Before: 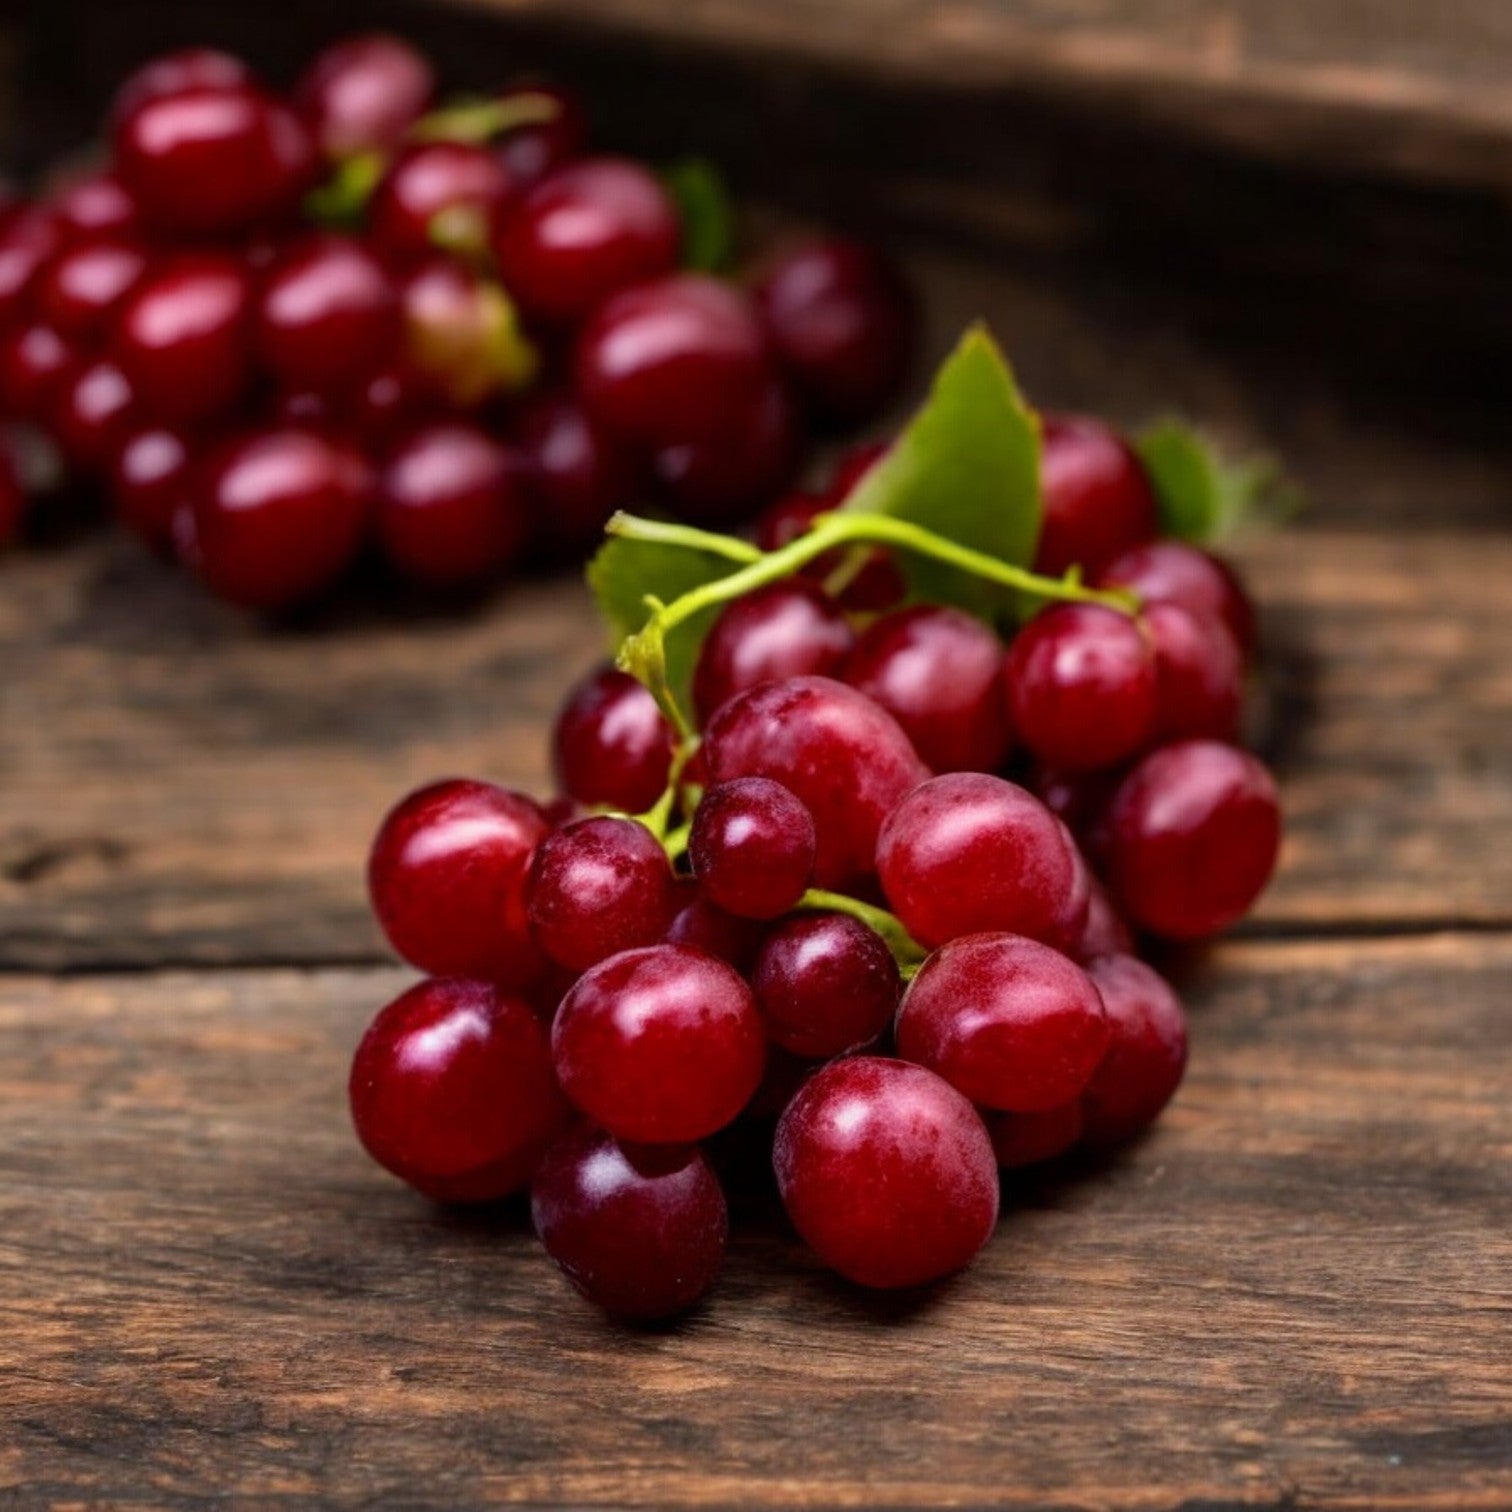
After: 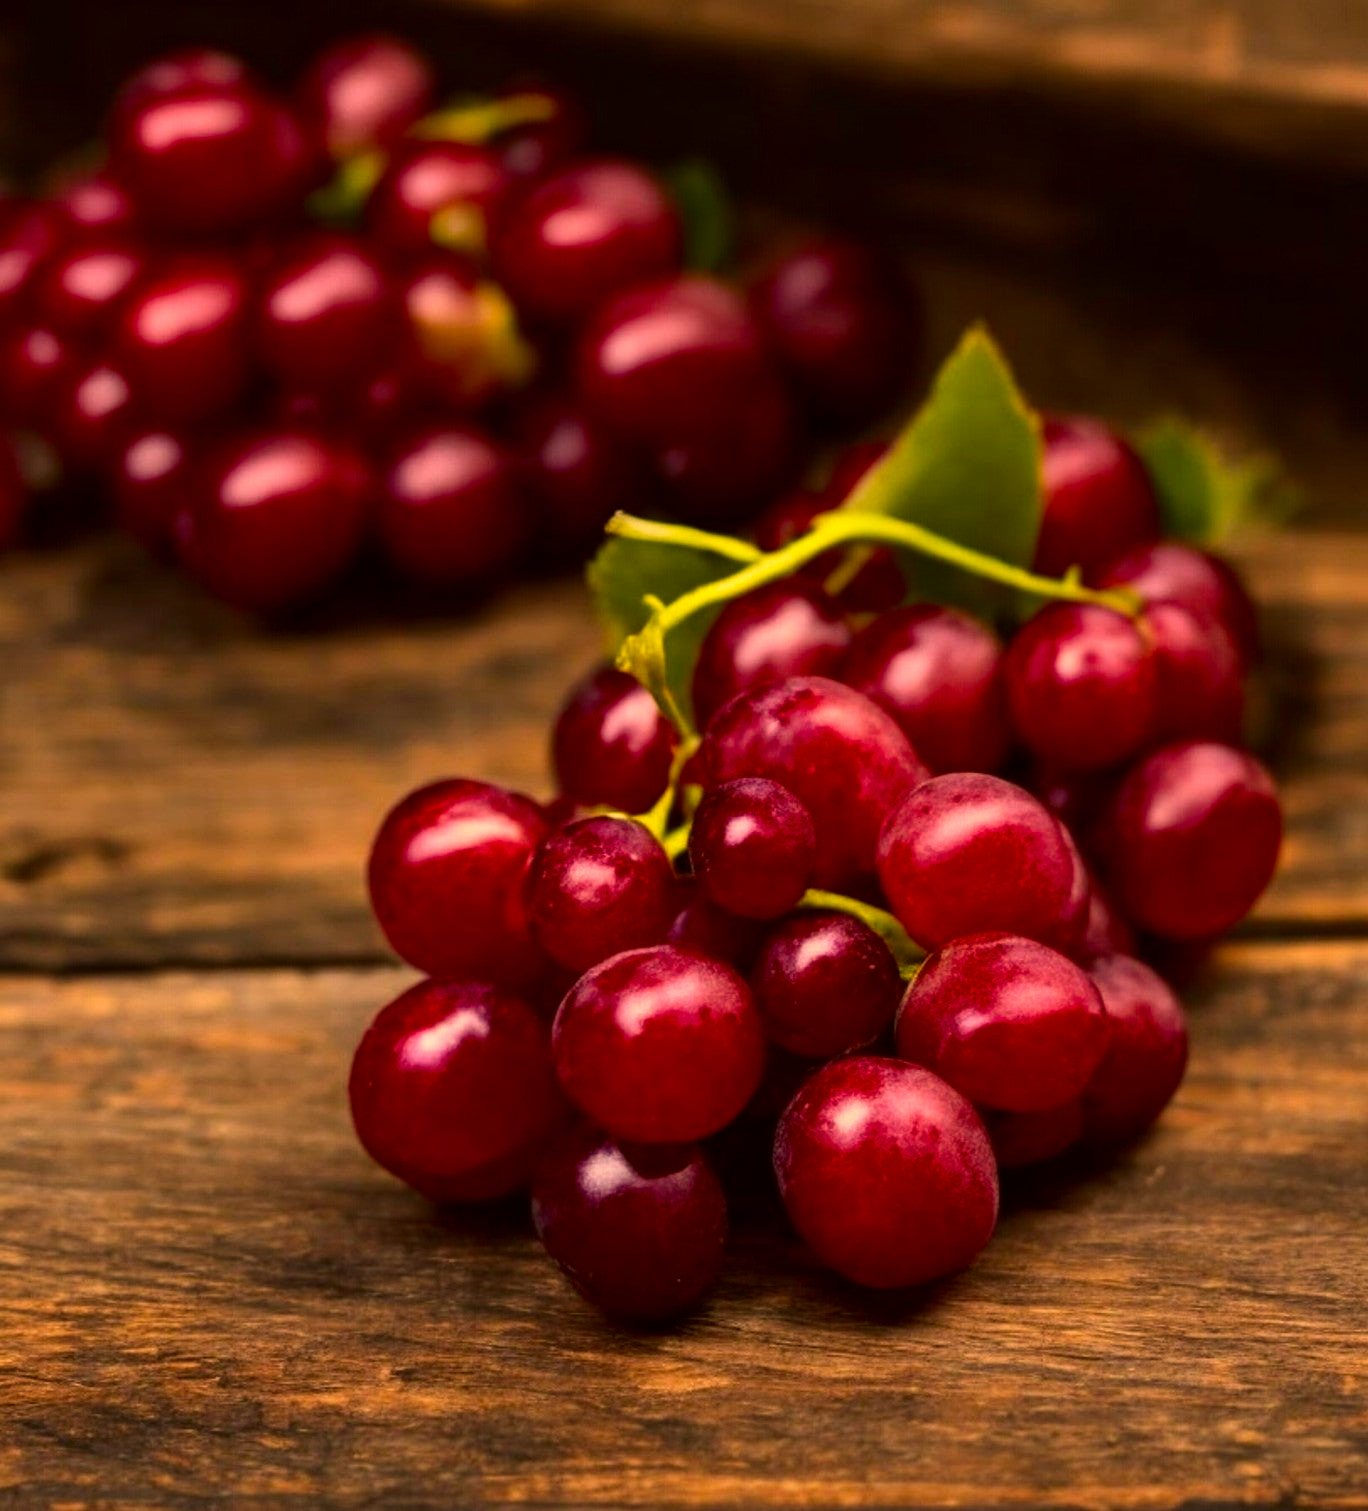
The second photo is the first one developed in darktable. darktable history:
contrast brightness saturation: contrast 0.15, brightness -0.01, saturation 0.1
crop: right 9.509%, bottom 0.031%
color correction: highlights a* 17.94, highlights b* 35.39, shadows a* 1.48, shadows b* 6.42, saturation 1.01
